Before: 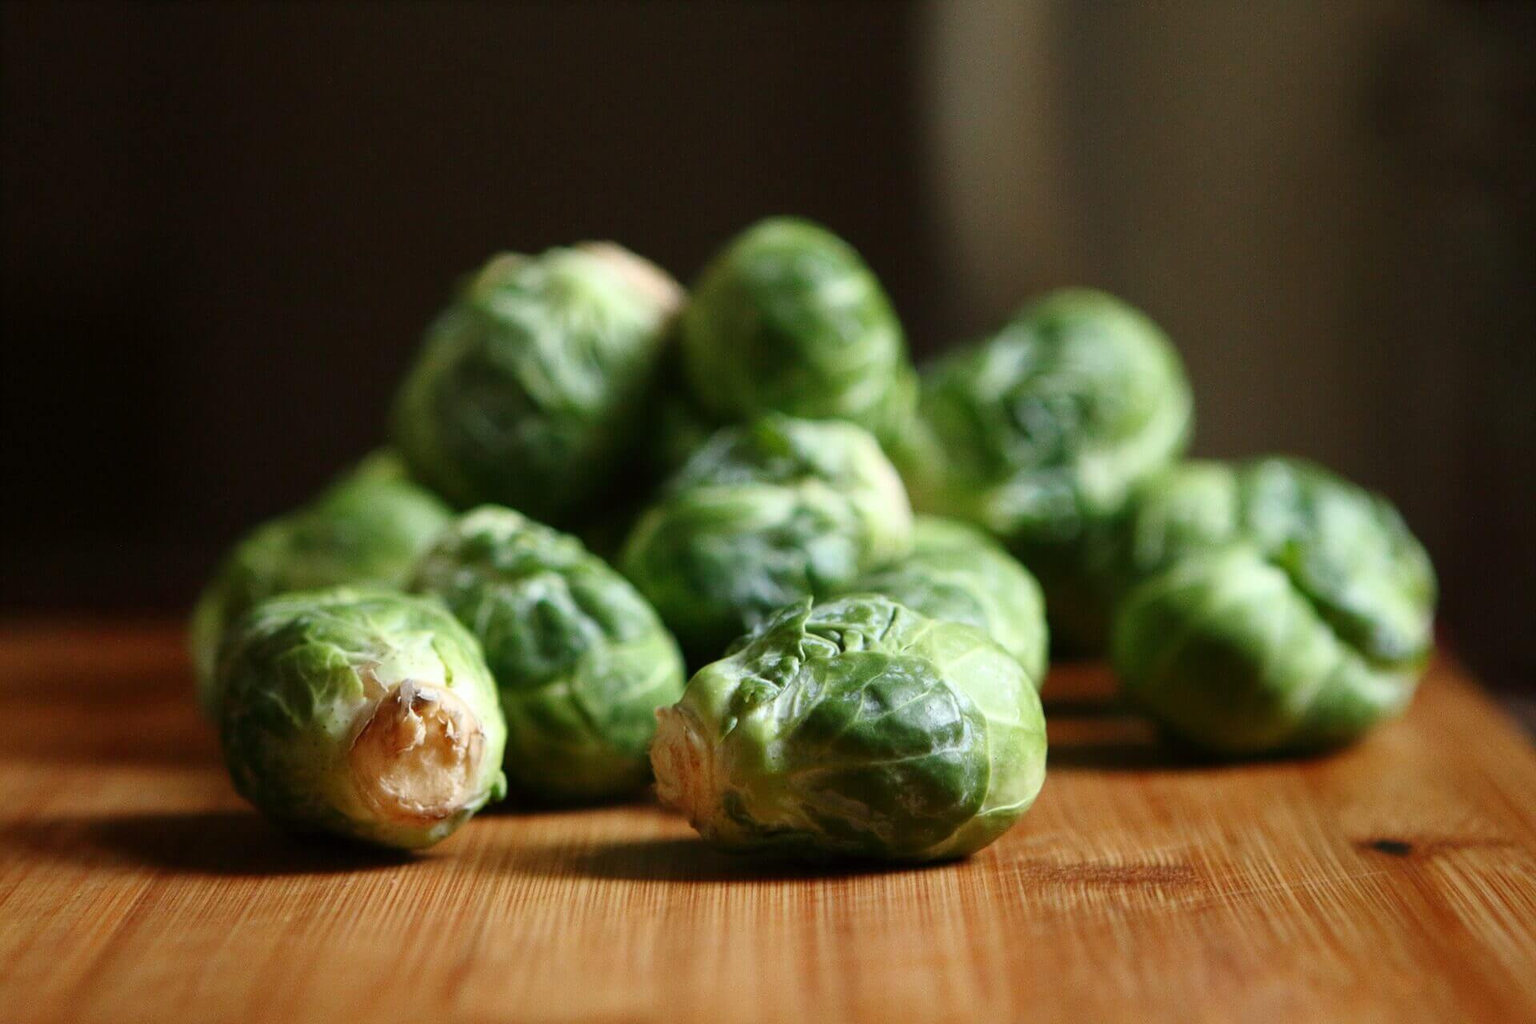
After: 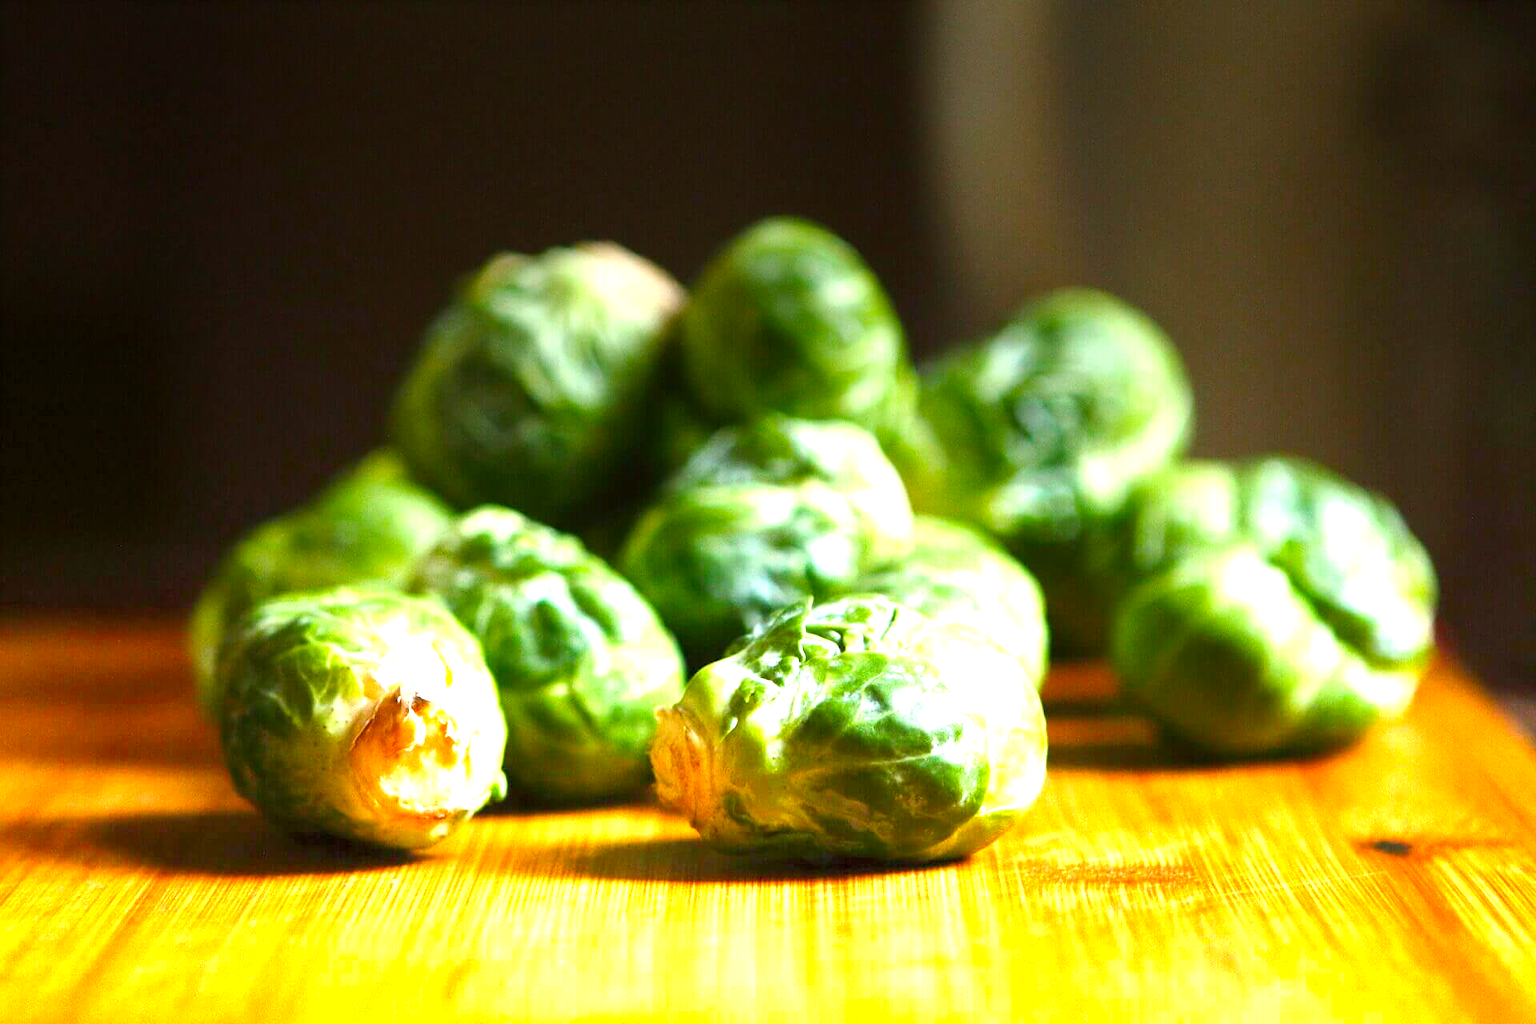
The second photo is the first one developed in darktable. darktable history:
graduated density: density -3.9 EV
color balance rgb: perceptual saturation grading › global saturation 25%, global vibrance 20%
